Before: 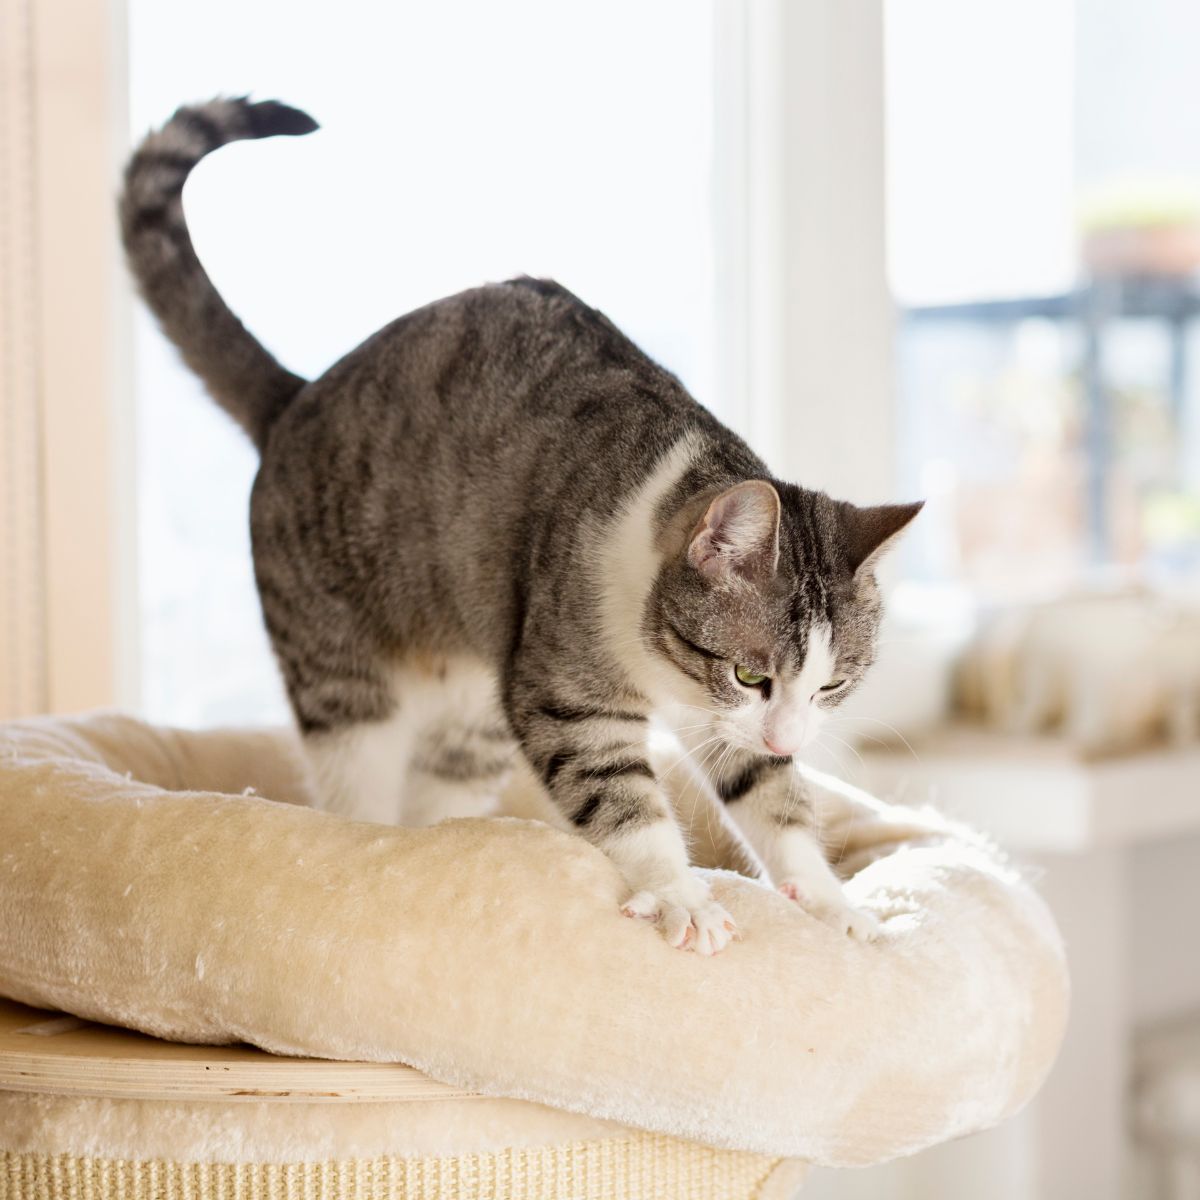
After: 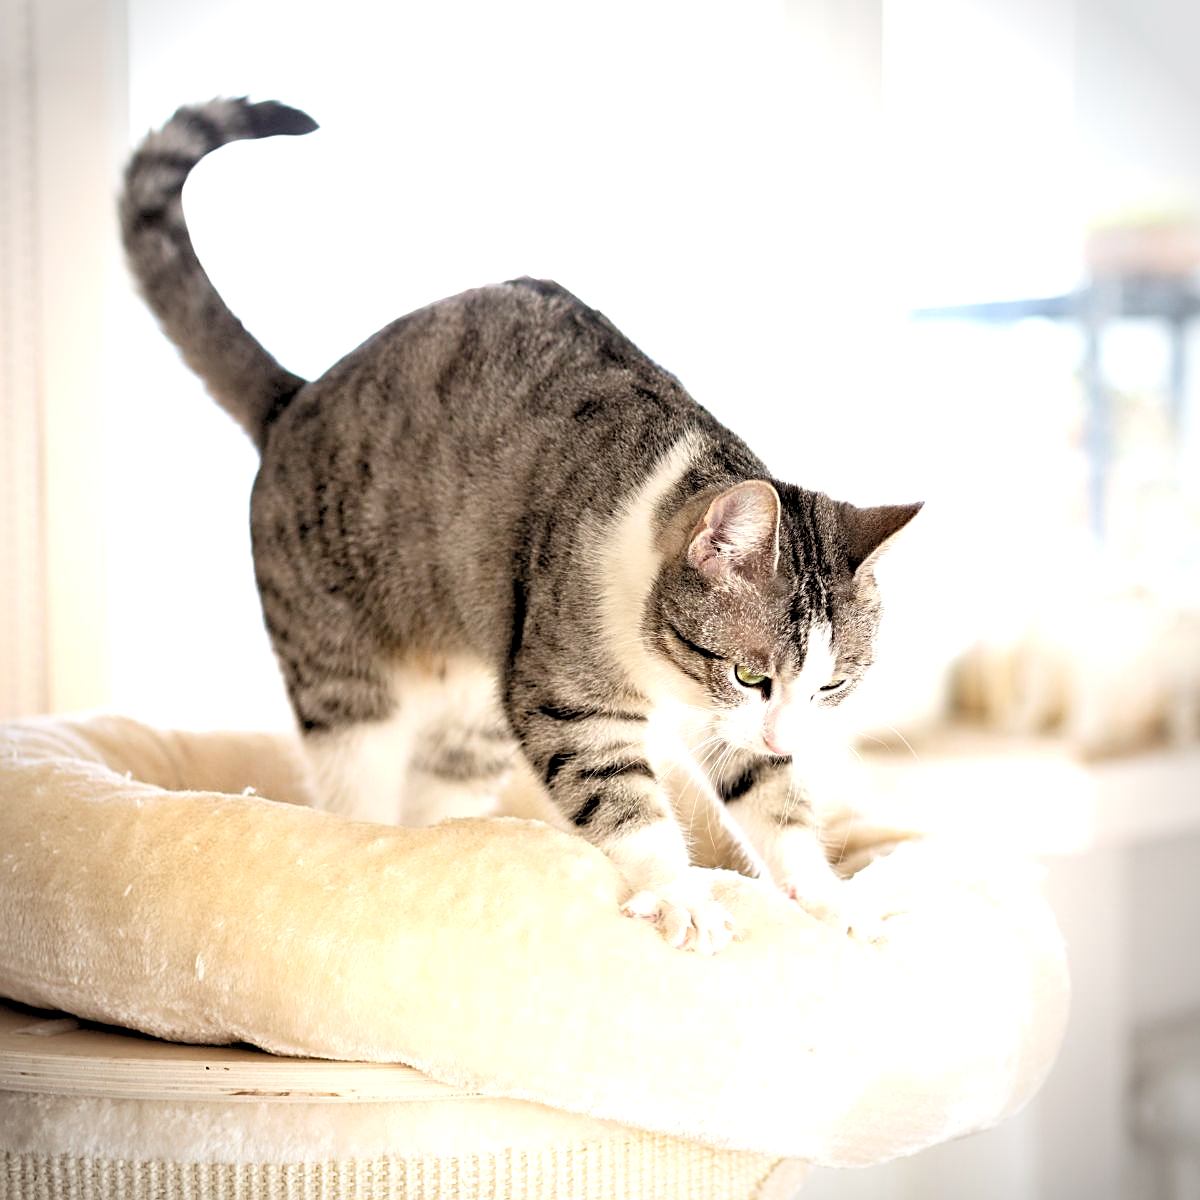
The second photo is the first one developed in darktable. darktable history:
sharpen: on, module defaults
vignetting: automatic ratio true
color balance rgb: linear chroma grading › shadows -3%, linear chroma grading › highlights -4%
exposure: exposure 0.6 EV, compensate highlight preservation false
white balance: emerald 1
tone equalizer: on, module defaults
rgb levels: levels [[0.013, 0.434, 0.89], [0, 0.5, 1], [0, 0.5, 1]]
